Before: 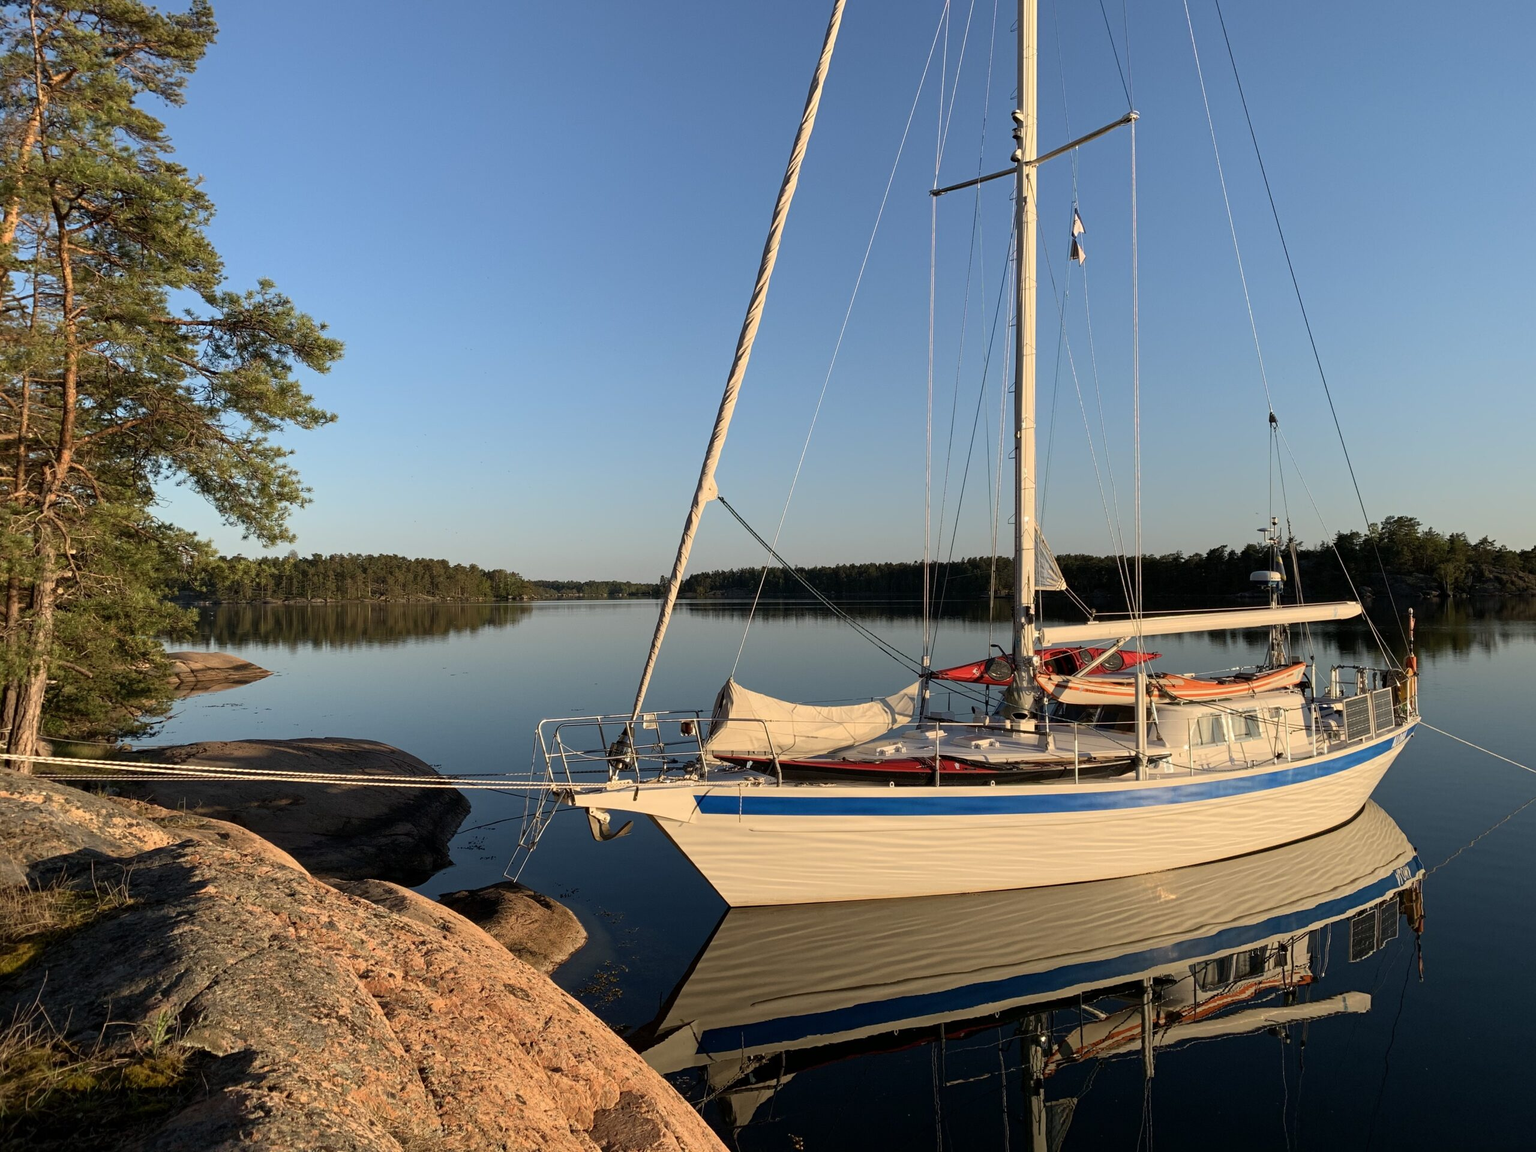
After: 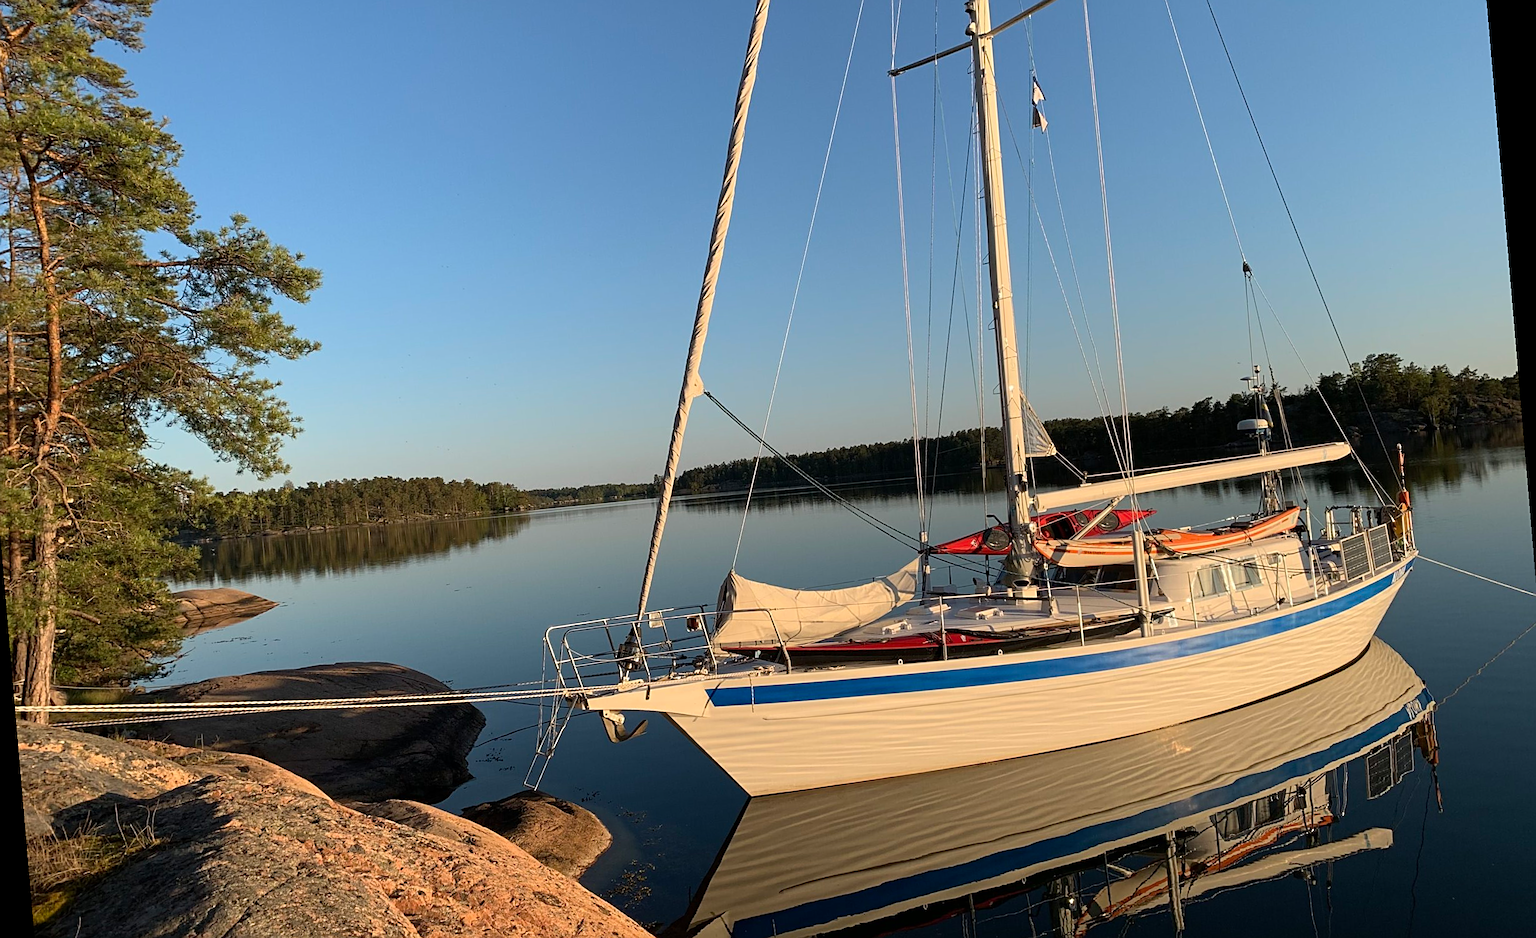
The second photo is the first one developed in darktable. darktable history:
crop and rotate: left 2.991%, top 13.302%, right 1.981%, bottom 12.636%
rotate and perspective: rotation -4.86°, automatic cropping off
sharpen: on, module defaults
